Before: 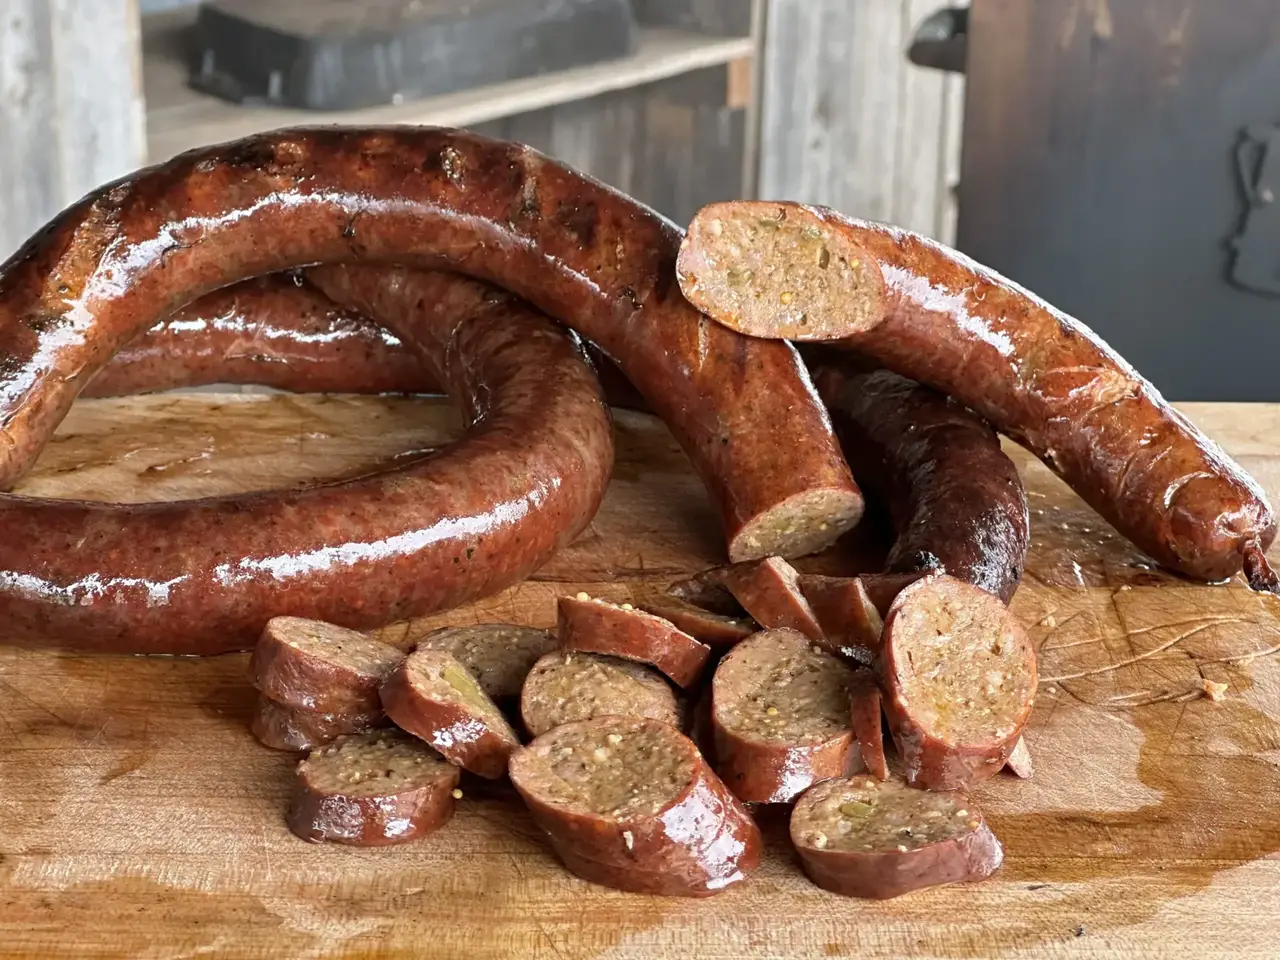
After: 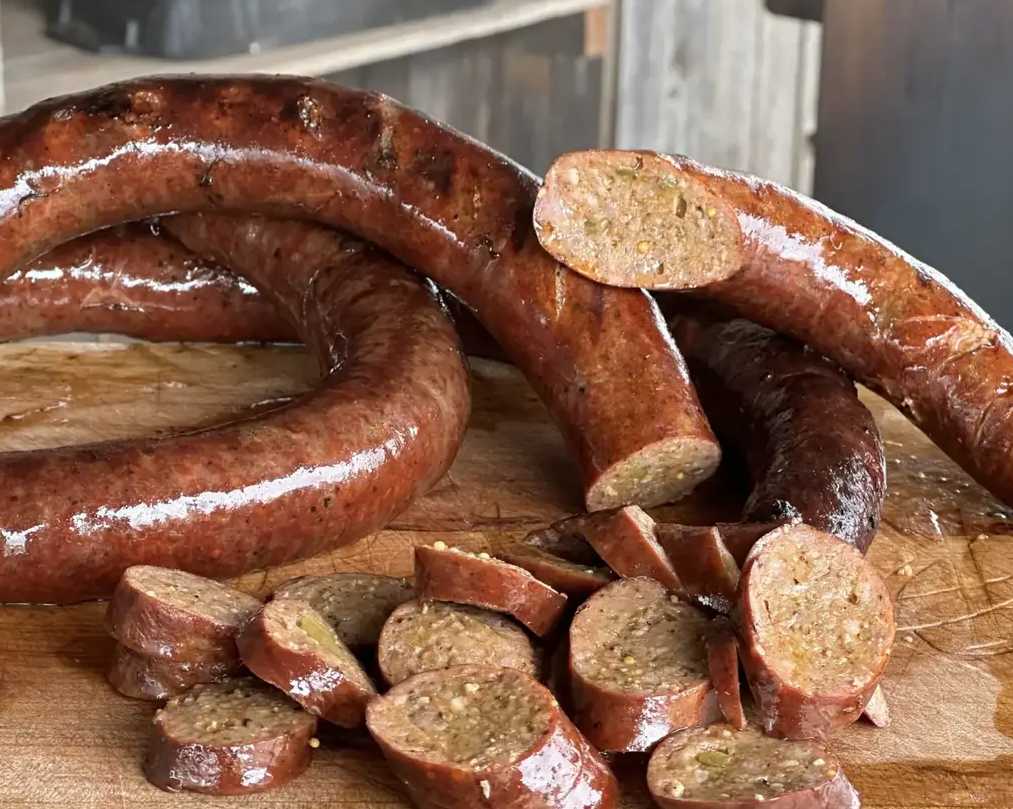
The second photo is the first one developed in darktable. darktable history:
crop: left 11.225%, top 5.381%, right 9.565%, bottom 10.314%
white balance: emerald 1
